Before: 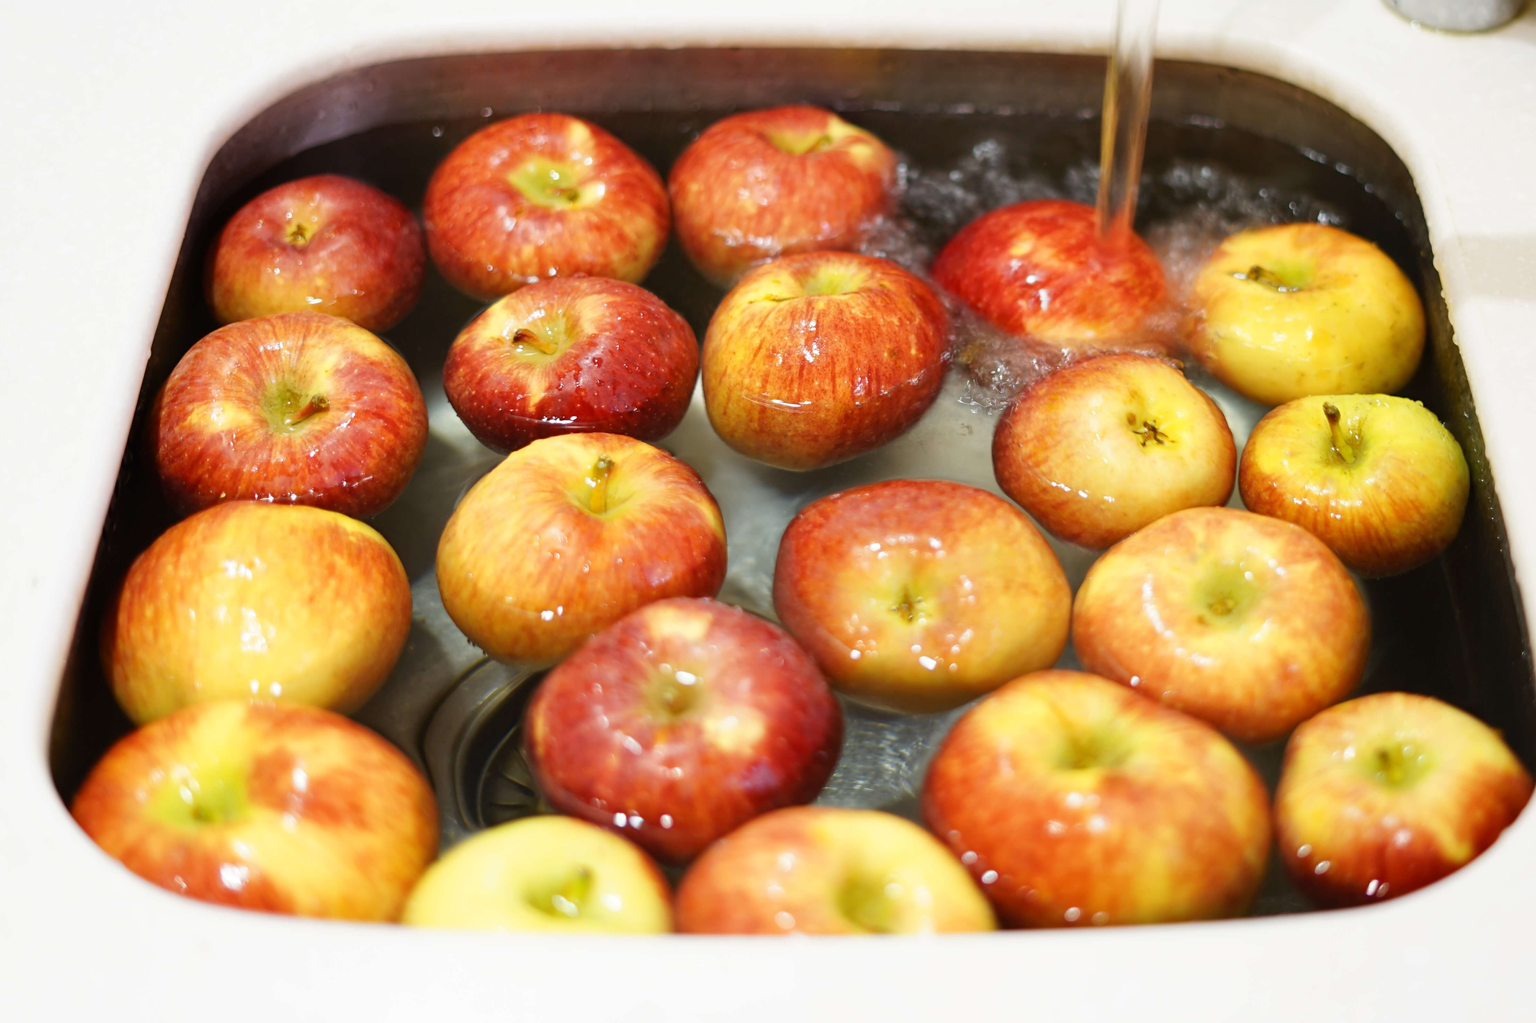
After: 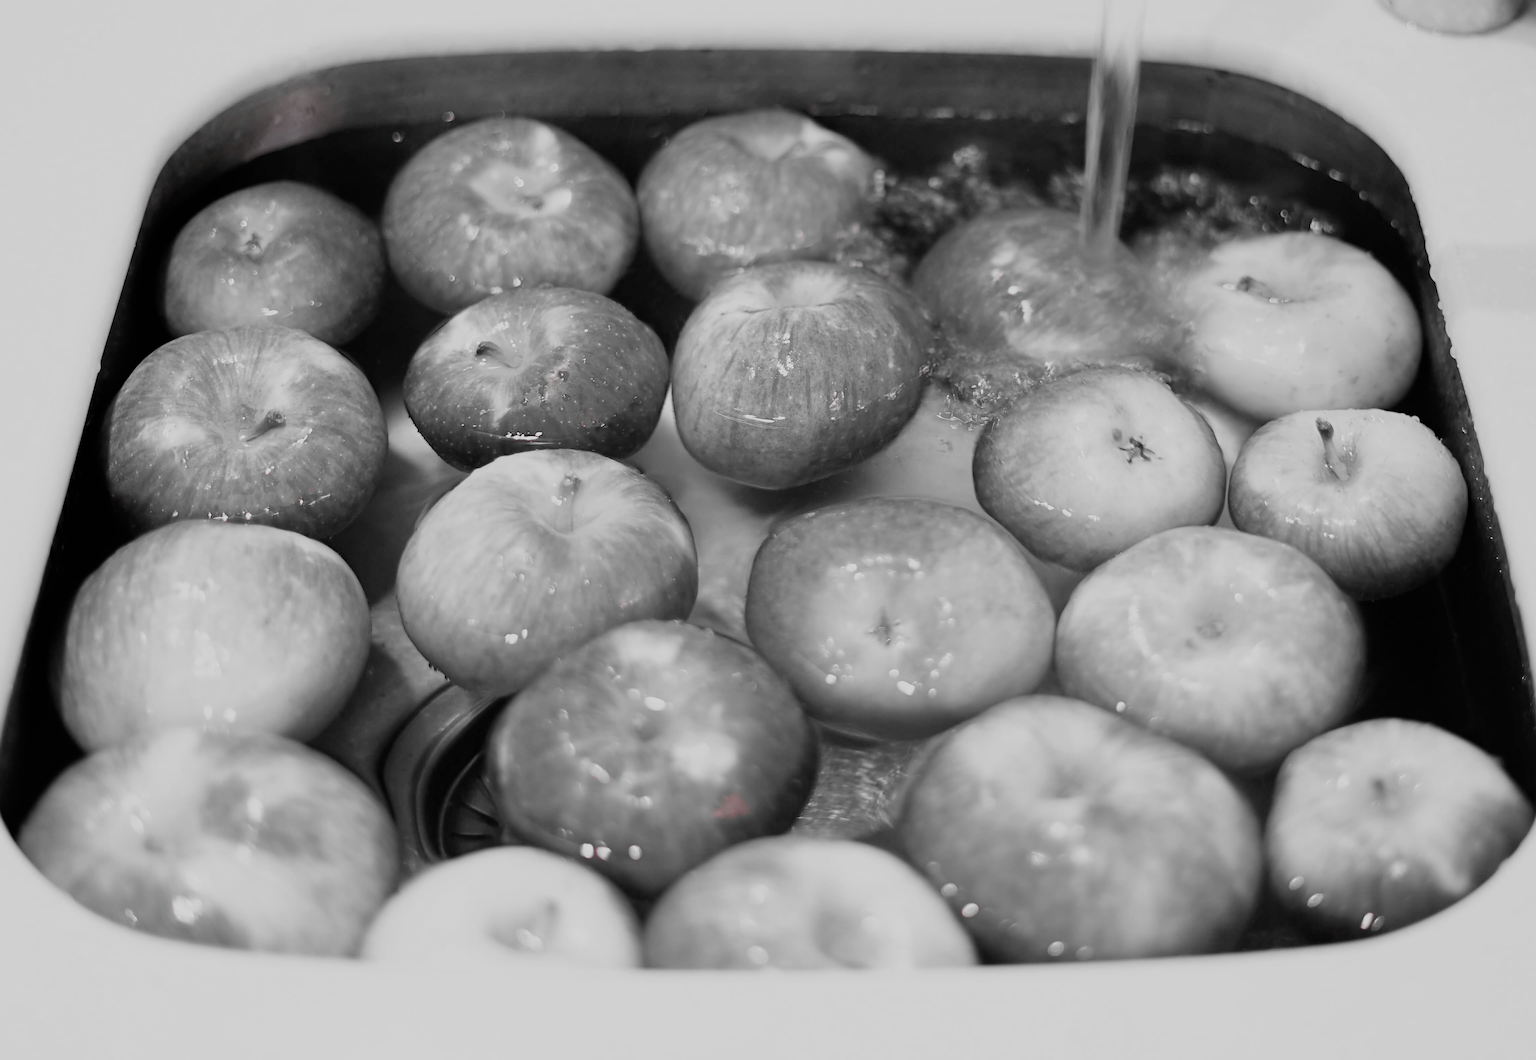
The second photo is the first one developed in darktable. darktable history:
filmic rgb: black relative exposure -7.65 EV, white relative exposure 4.56 EV, hardness 3.61, add noise in highlights 0, color science v3 (2019), use custom middle-gray values true, contrast in highlights soft
sharpen: on, module defaults
crop and rotate: left 3.543%
color zones: curves: ch1 [(0, 0.34) (0.143, 0.164) (0.286, 0.152) (0.429, 0.176) (0.571, 0.173) (0.714, 0.188) (0.857, 0.199) (1, 0.34)], mix 100.42%
